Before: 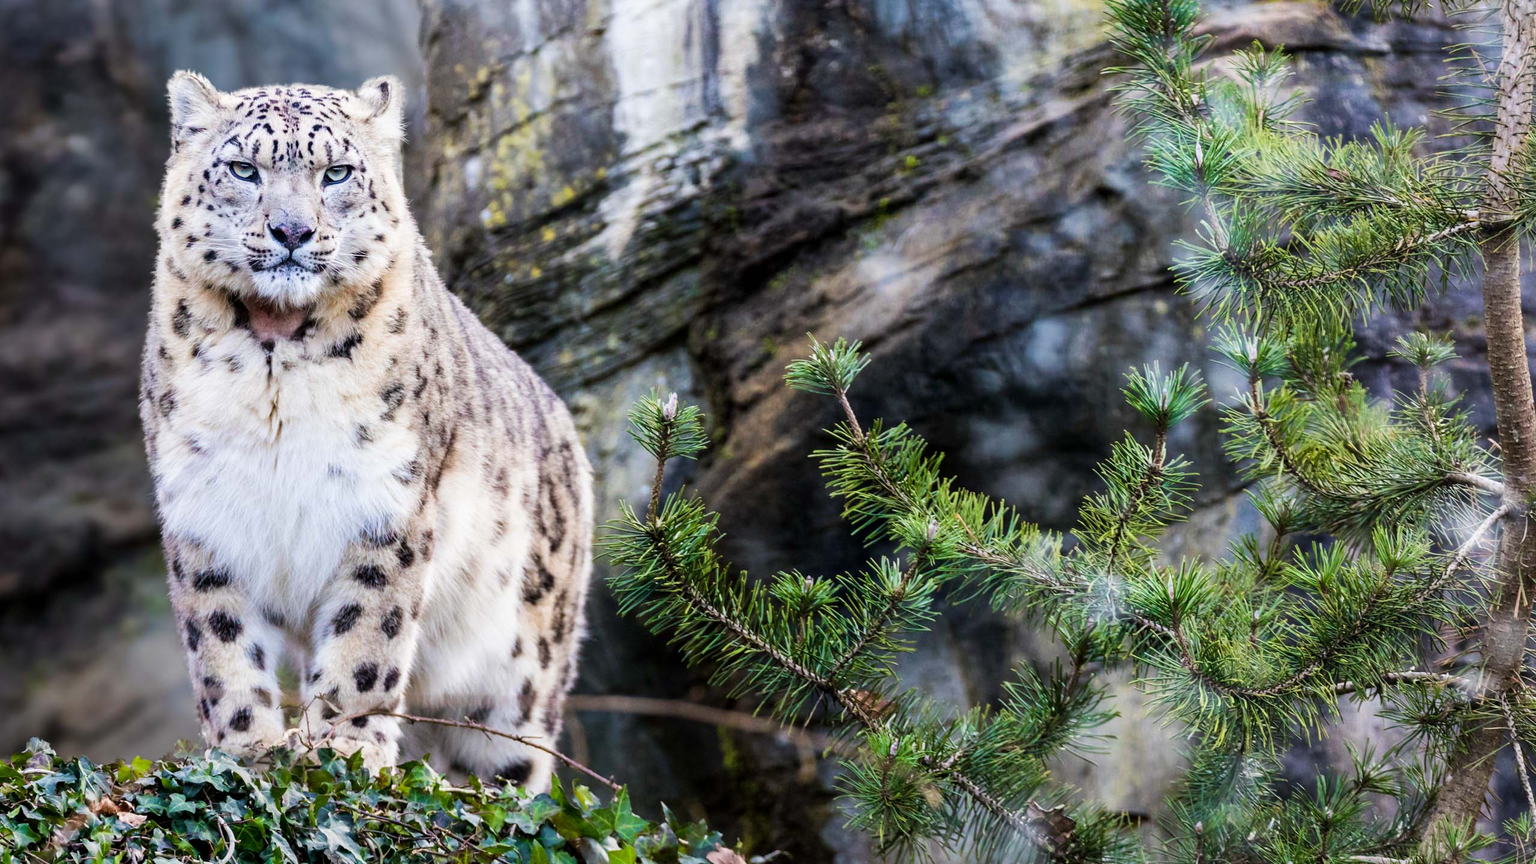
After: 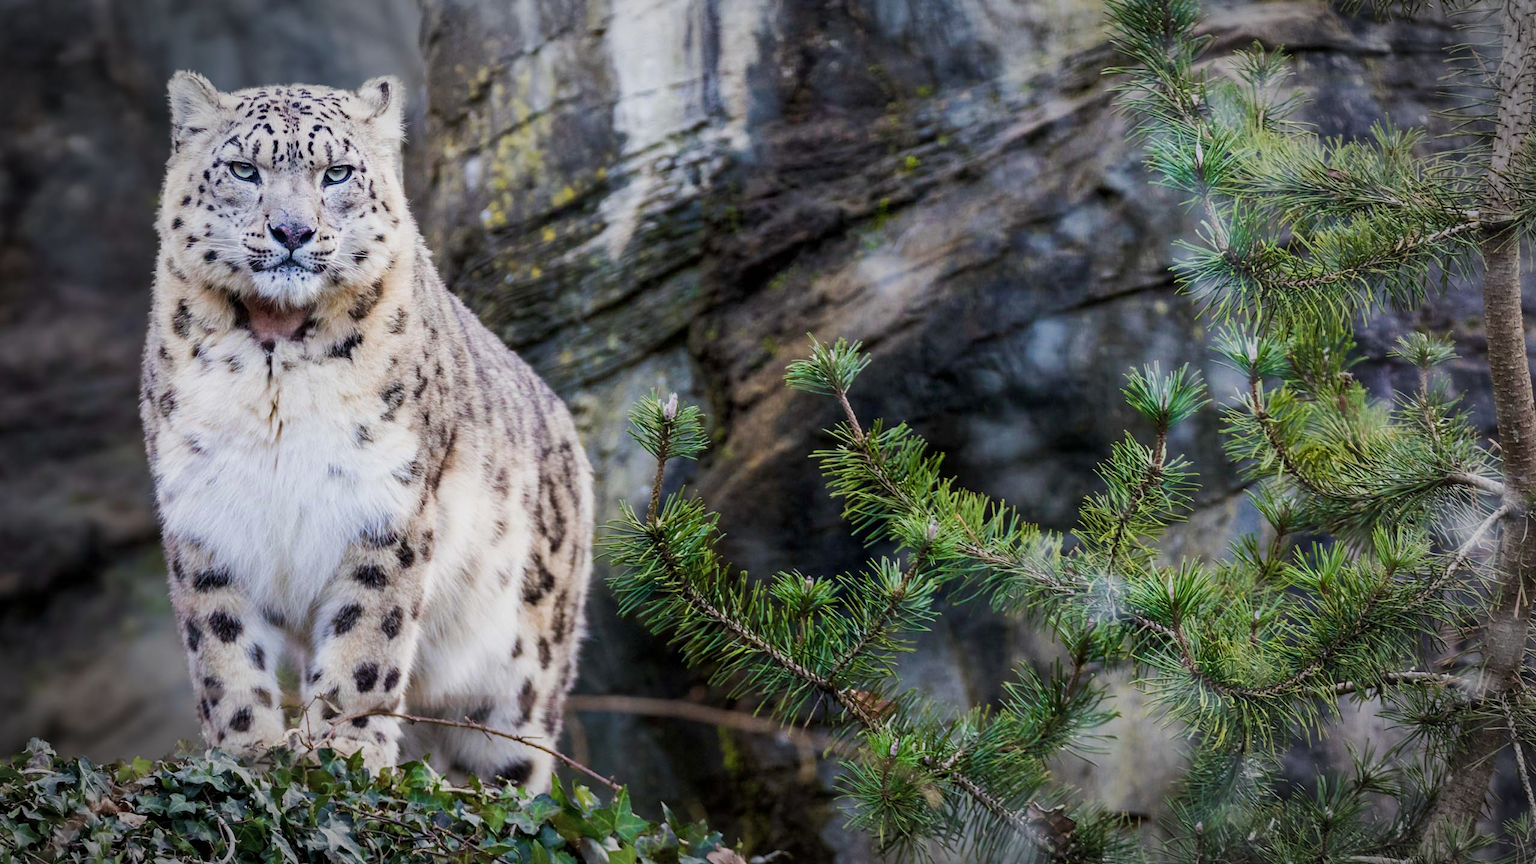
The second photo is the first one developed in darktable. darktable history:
vignetting: automatic ratio true
tone equalizer: -8 EV 0.266 EV, -7 EV 0.454 EV, -6 EV 0.393 EV, -5 EV 0.216 EV, -3 EV -0.279 EV, -2 EV -0.401 EV, -1 EV -0.423 EV, +0 EV -0.223 EV, mask exposure compensation -0.511 EV
